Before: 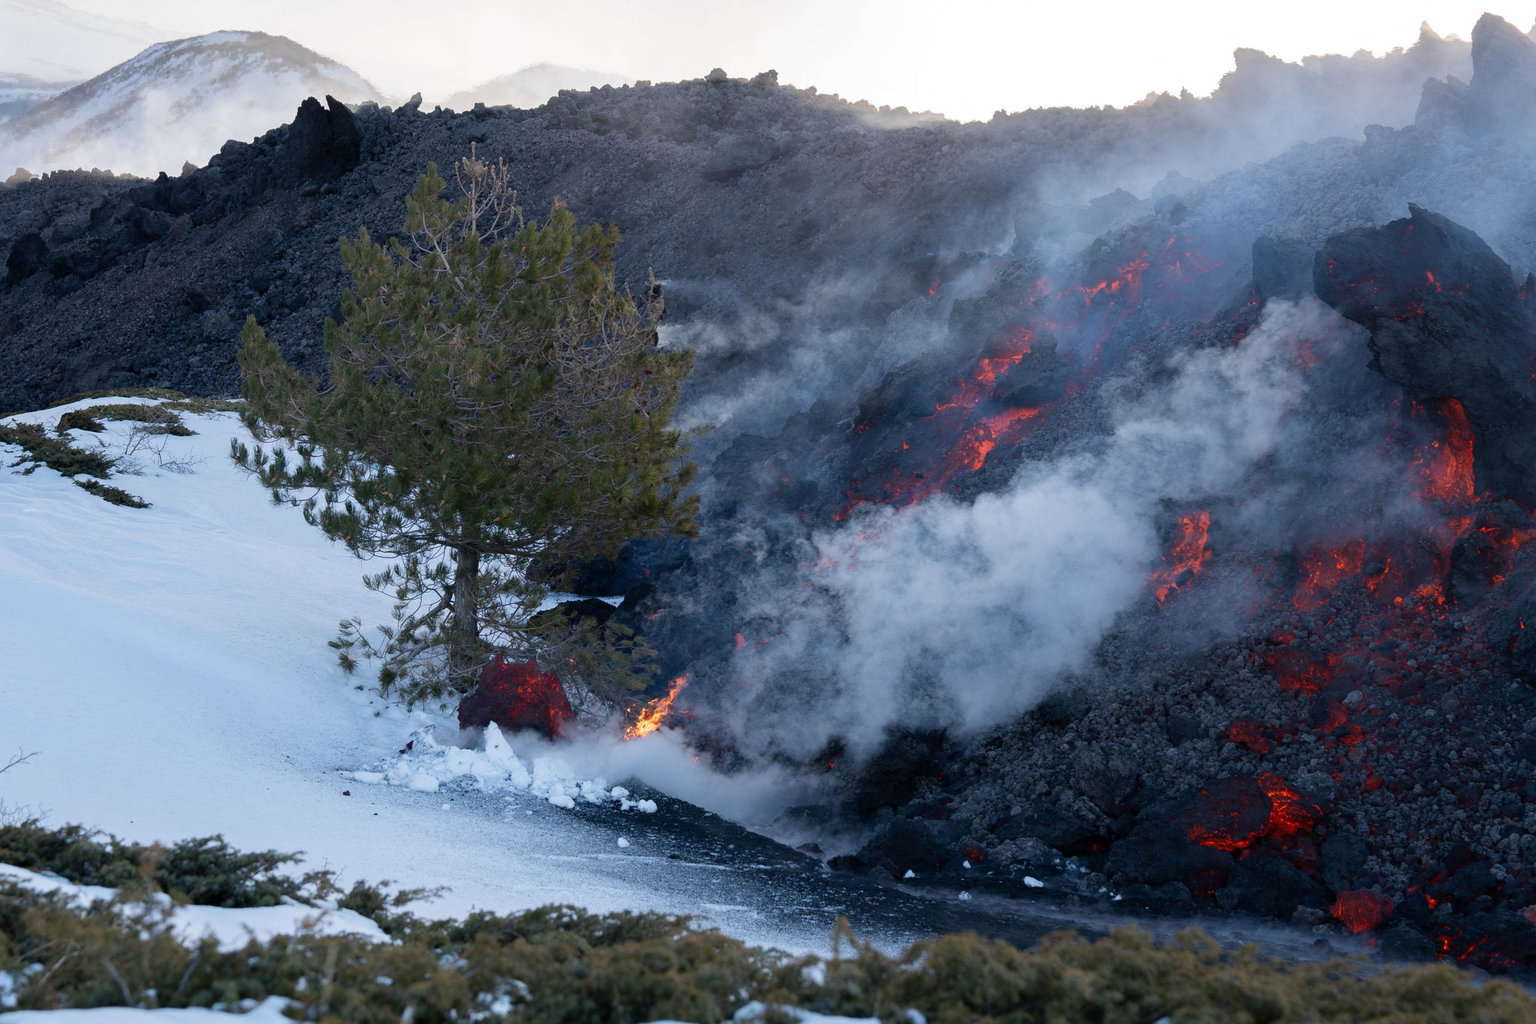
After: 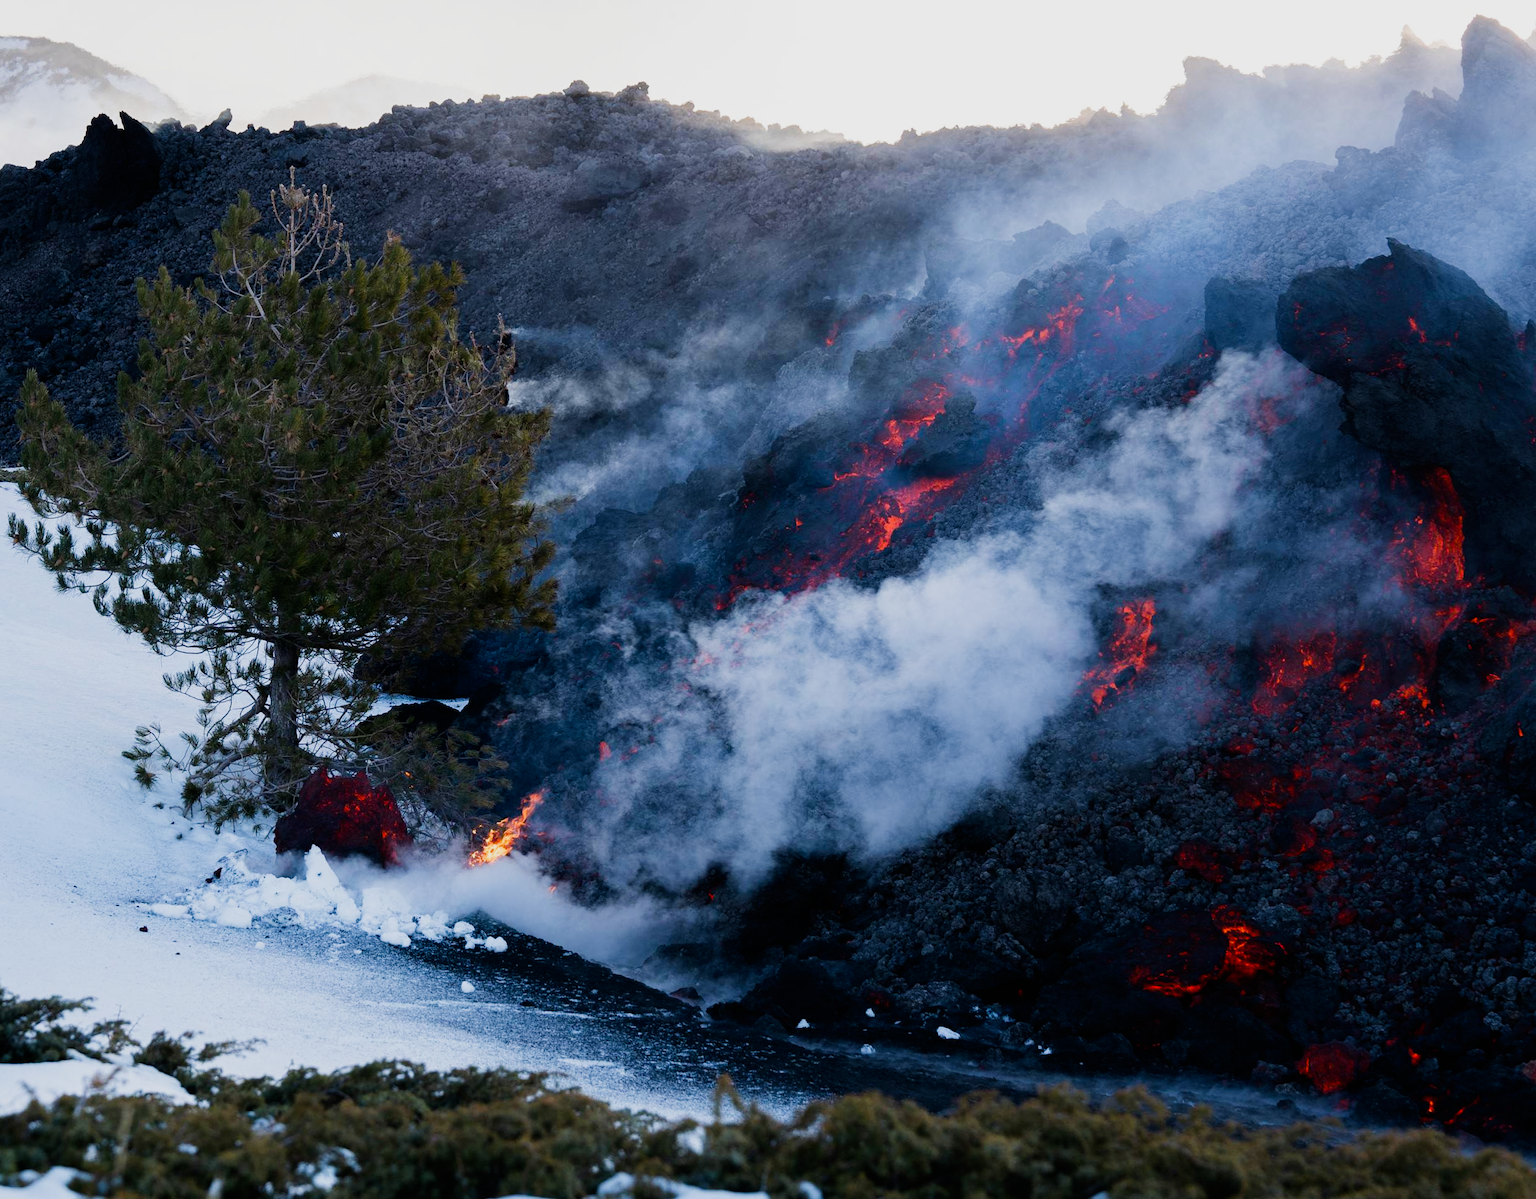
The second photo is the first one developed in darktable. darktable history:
sigmoid: contrast 1.8
crop and rotate: left 14.584%
